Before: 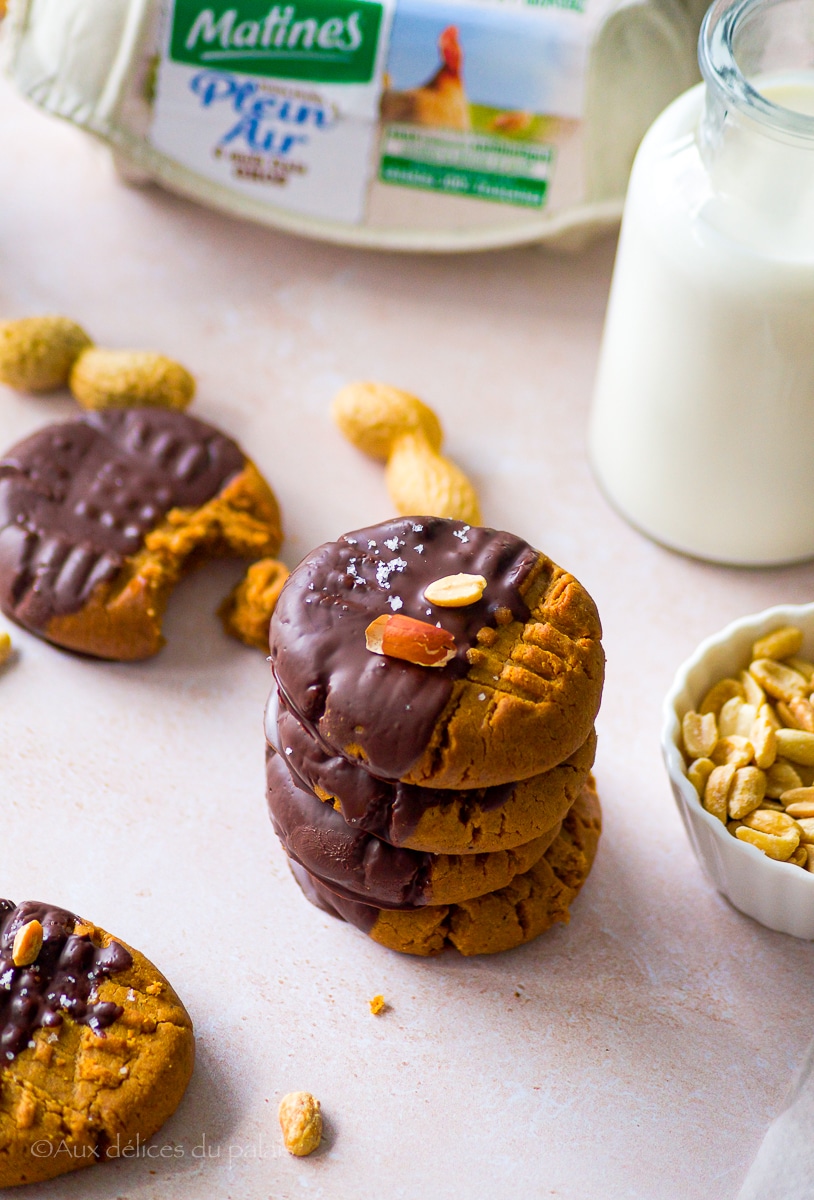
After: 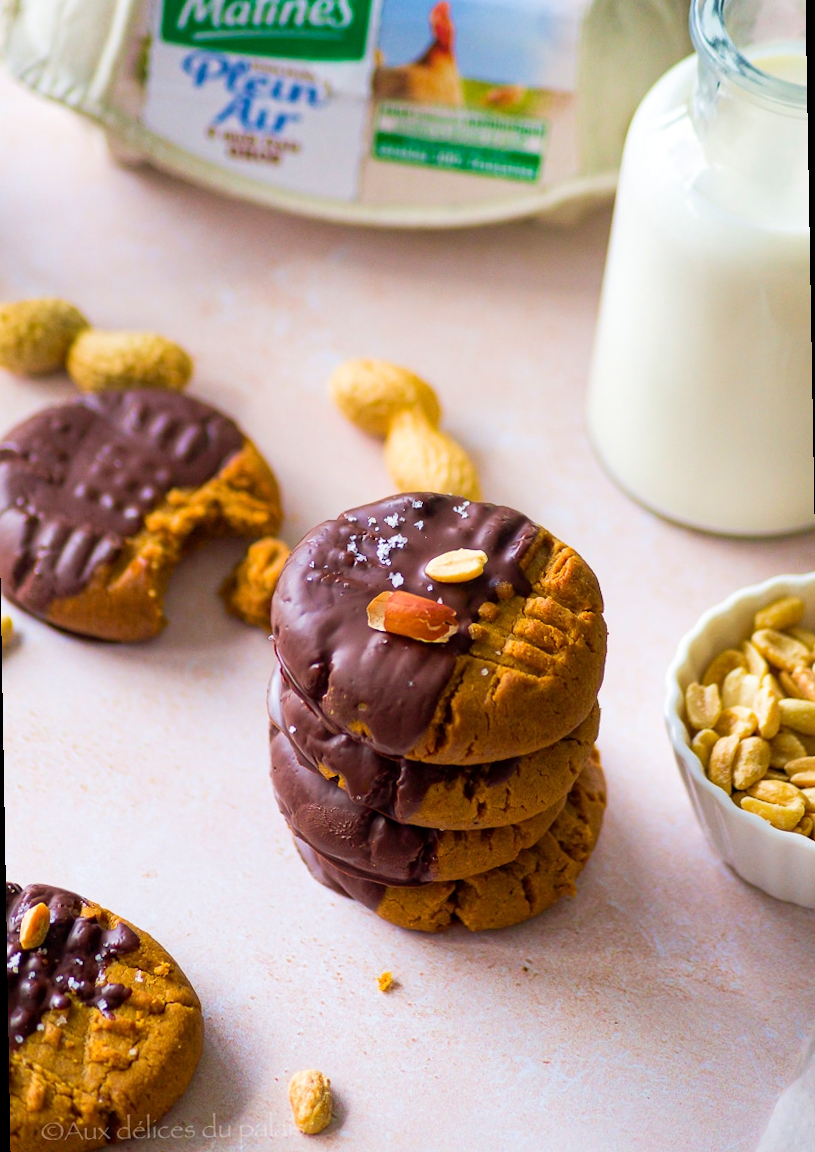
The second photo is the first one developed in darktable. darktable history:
rotate and perspective: rotation -1°, crop left 0.011, crop right 0.989, crop top 0.025, crop bottom 0.975
velvia: strength 27%
